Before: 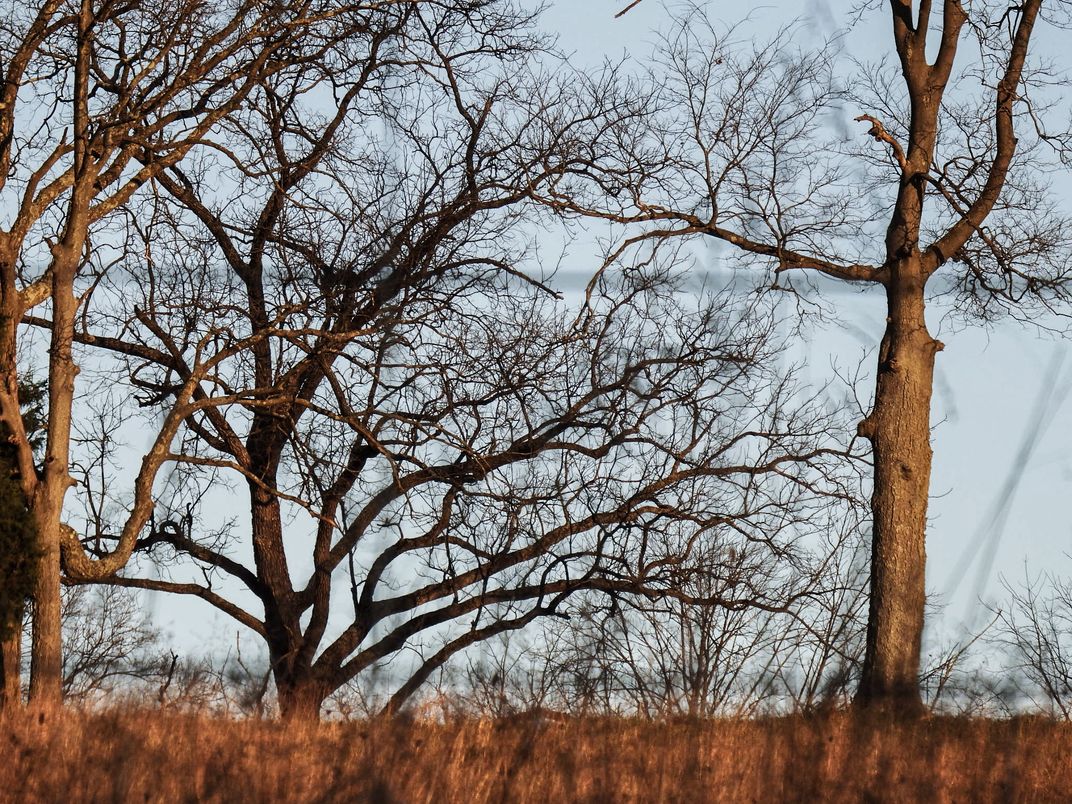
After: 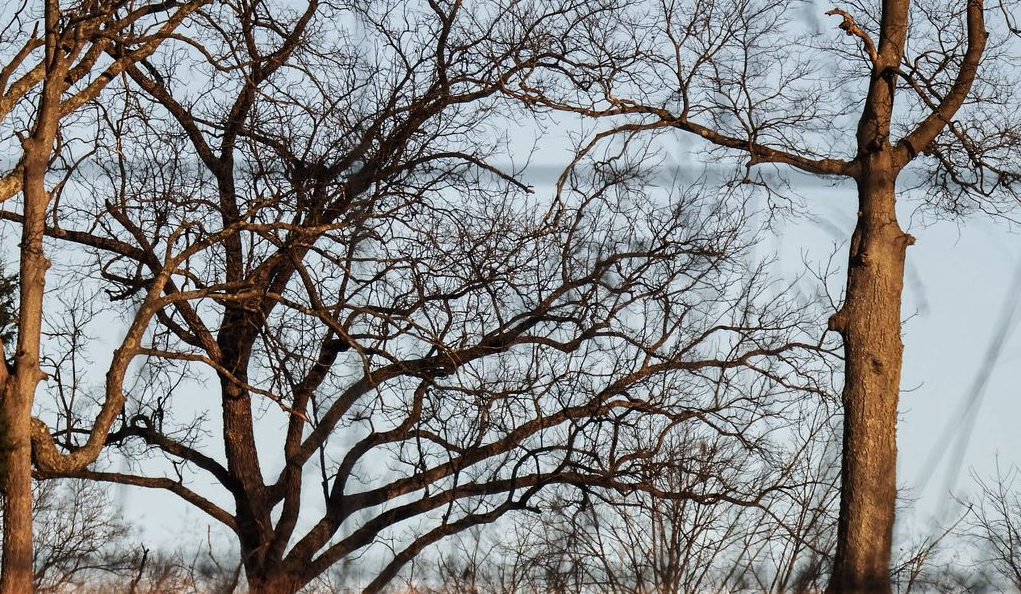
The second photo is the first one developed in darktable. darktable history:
crop and rotate: left 2.889%, top 13.261%, right 1.866%, bottom 12.793%
